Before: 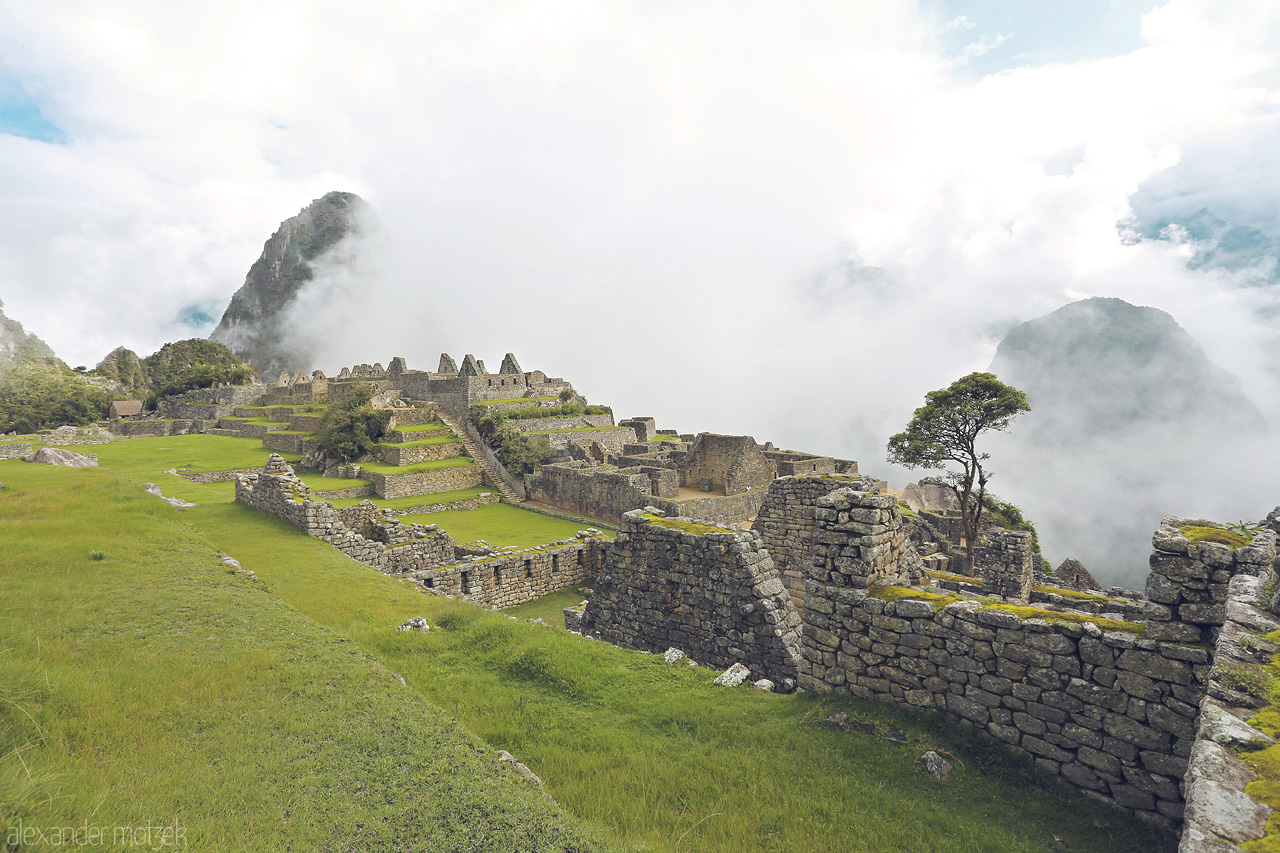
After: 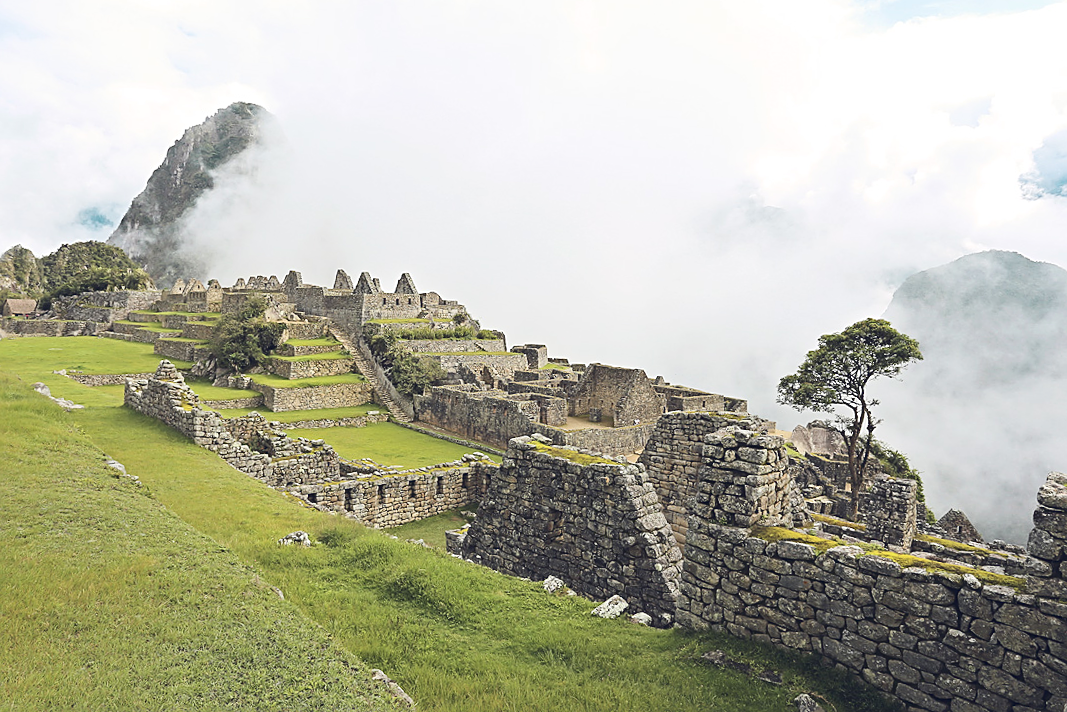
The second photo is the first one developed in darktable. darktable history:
sharpen: on, module defaults
crop and rotate: angle -3.2°, left 5.057%, top 5.21%, right 4.693%, bottom 4.345%
tone curve: curves: ch0 [(0, 0.032) (0.181, 0.156) (0.751, 0.829) (1, 1)], color space Lab, independent channels, preserve colors none
